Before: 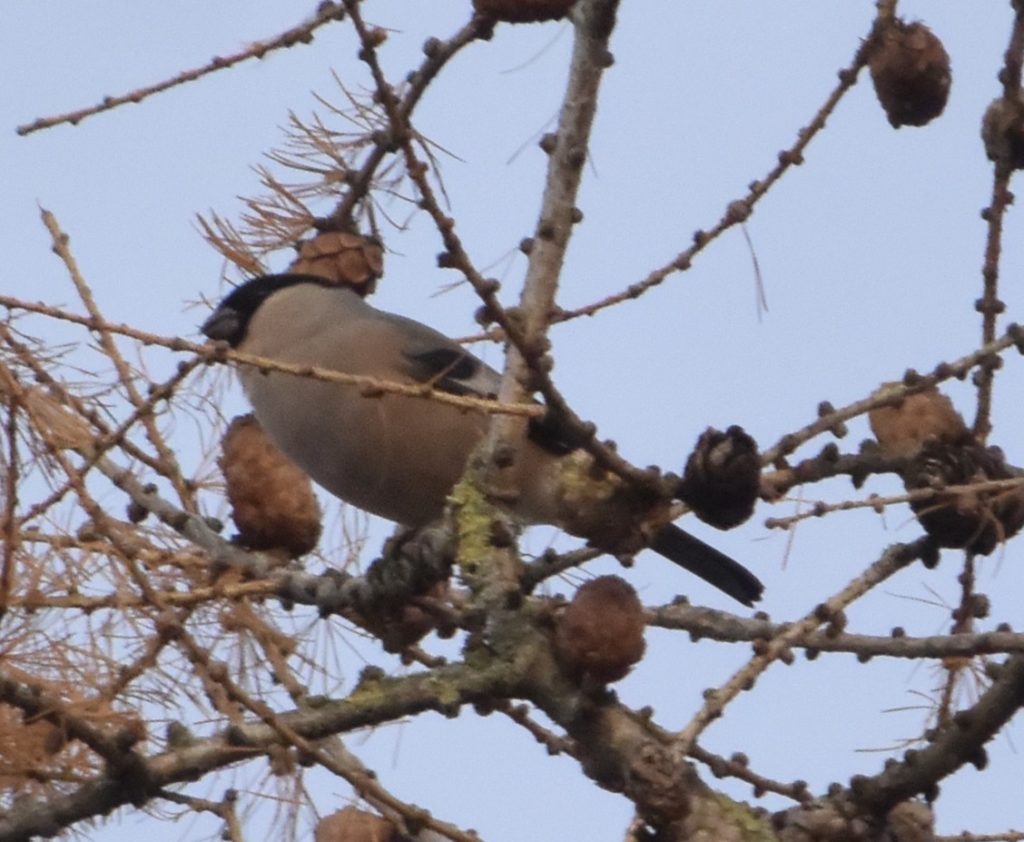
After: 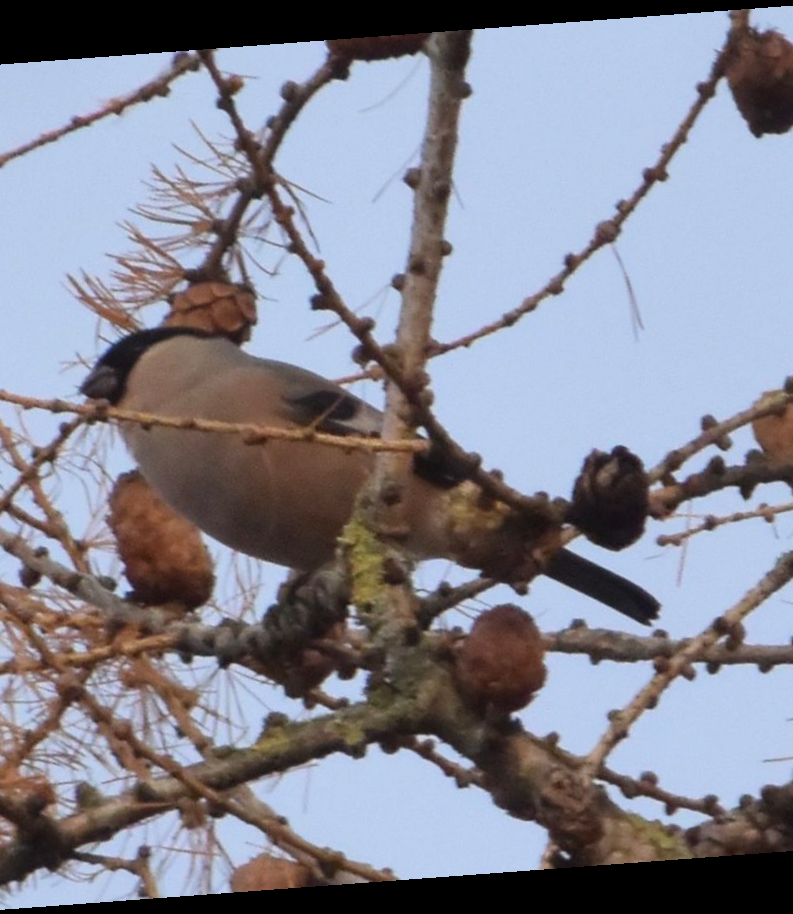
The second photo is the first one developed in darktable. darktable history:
crop: left 13.443%, right 13.31%
rotate and perspective: rotation -4.25°, automatic cropping off
